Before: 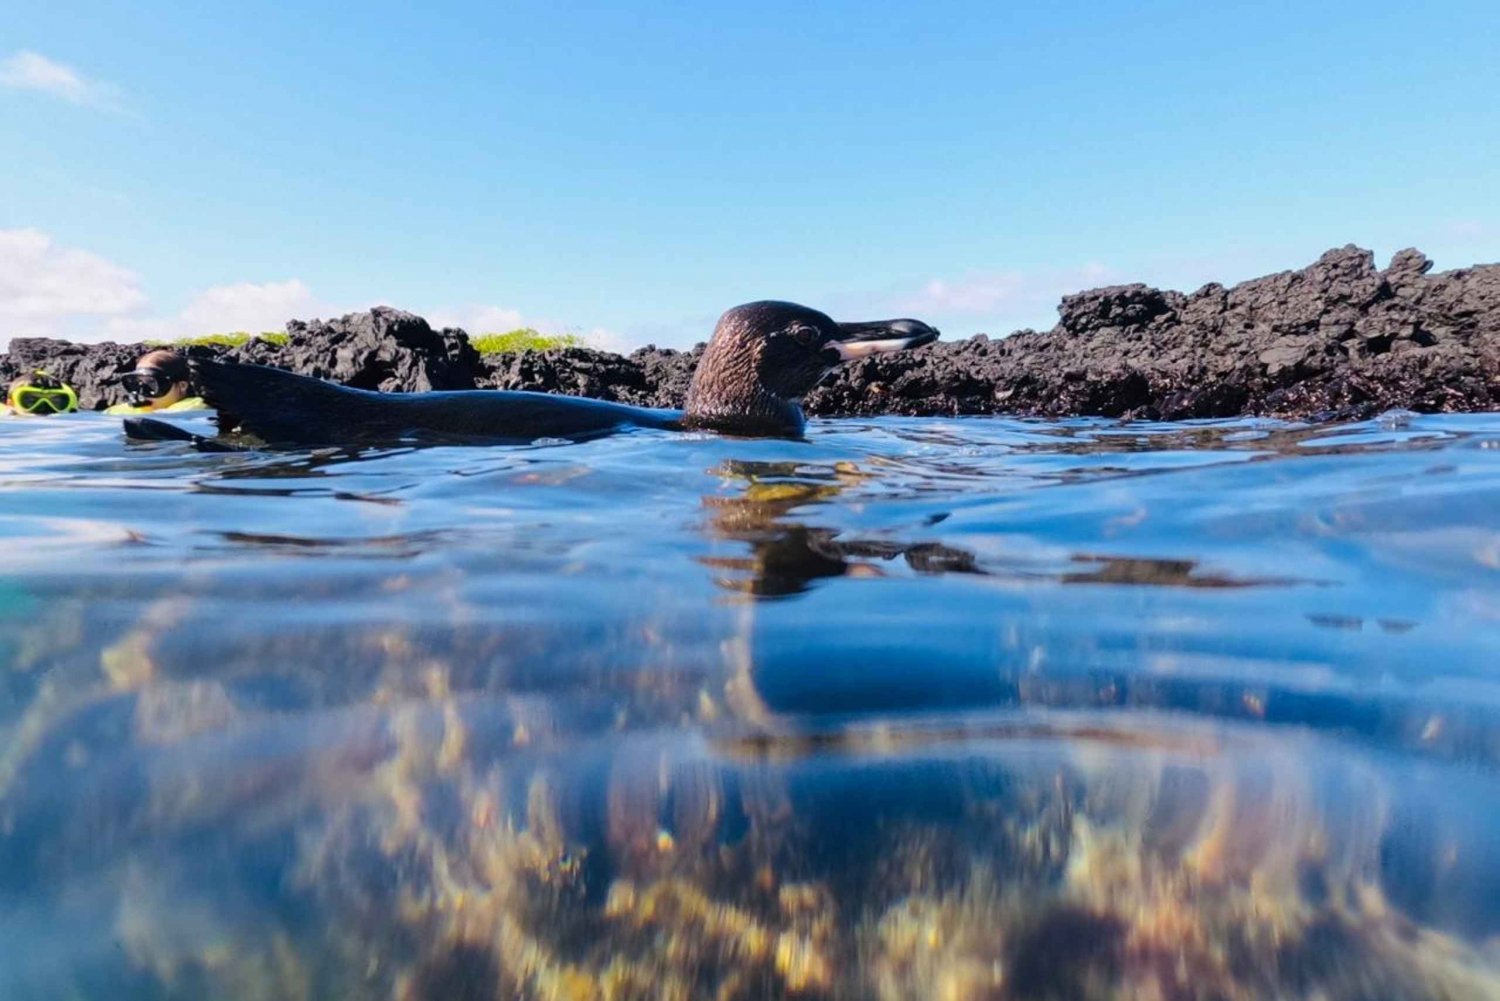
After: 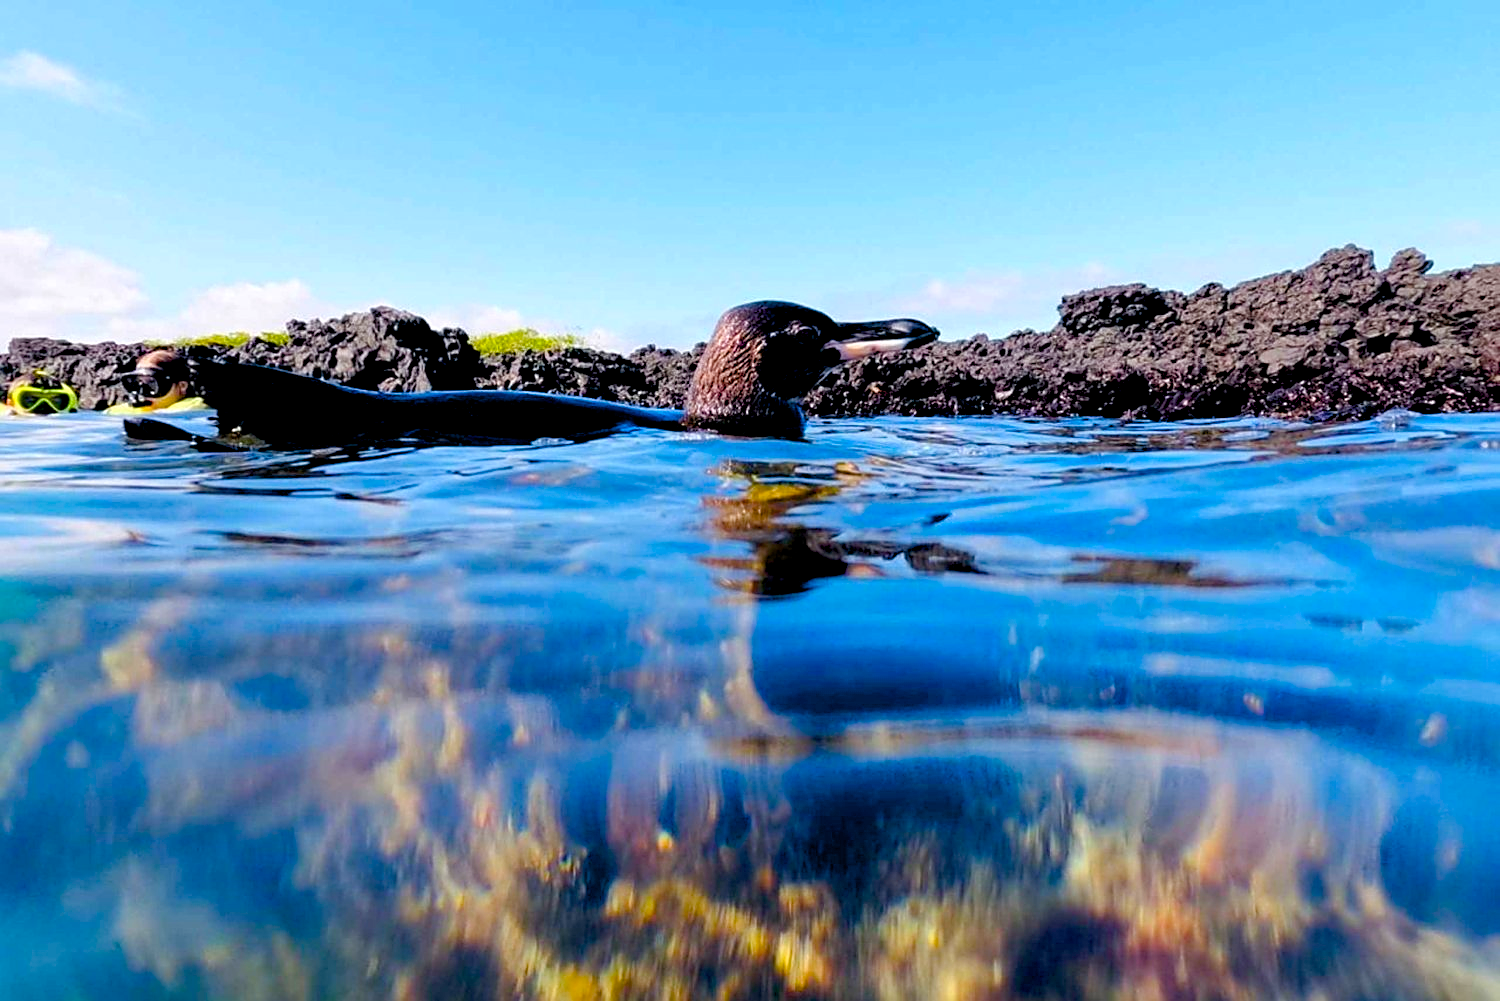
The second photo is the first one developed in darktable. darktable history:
exposure: black level correction 0.01, exposure 0.017 EV, compensate exposure bias true, compensate highlight preservation false
sharpen: on, module defaults
levels: levels [0, 0.48, 0.961]
color balance rgb: global offset › luminance -0.294%, global offset › hue 260.92°, perceptual saturation grading › global saturation 39.486%, perceptual saturation grading › highlights -25.267%, perceptual saturation grading › mid-tones 34.353%, perceptual saturation grading › shadows 35.056%
